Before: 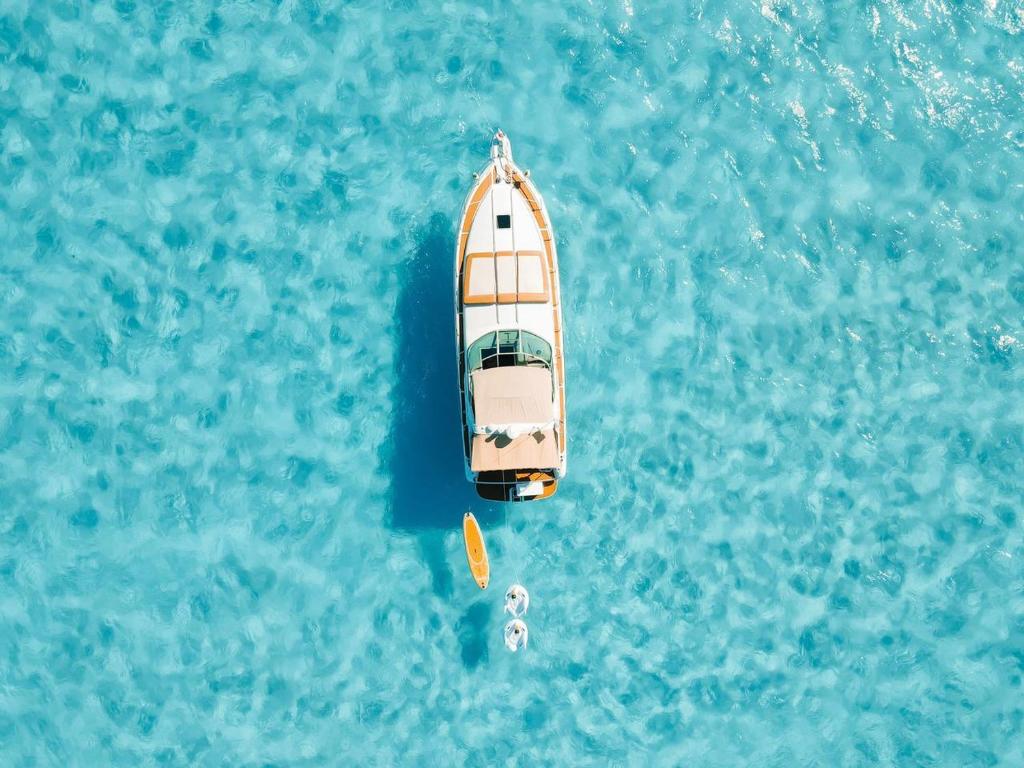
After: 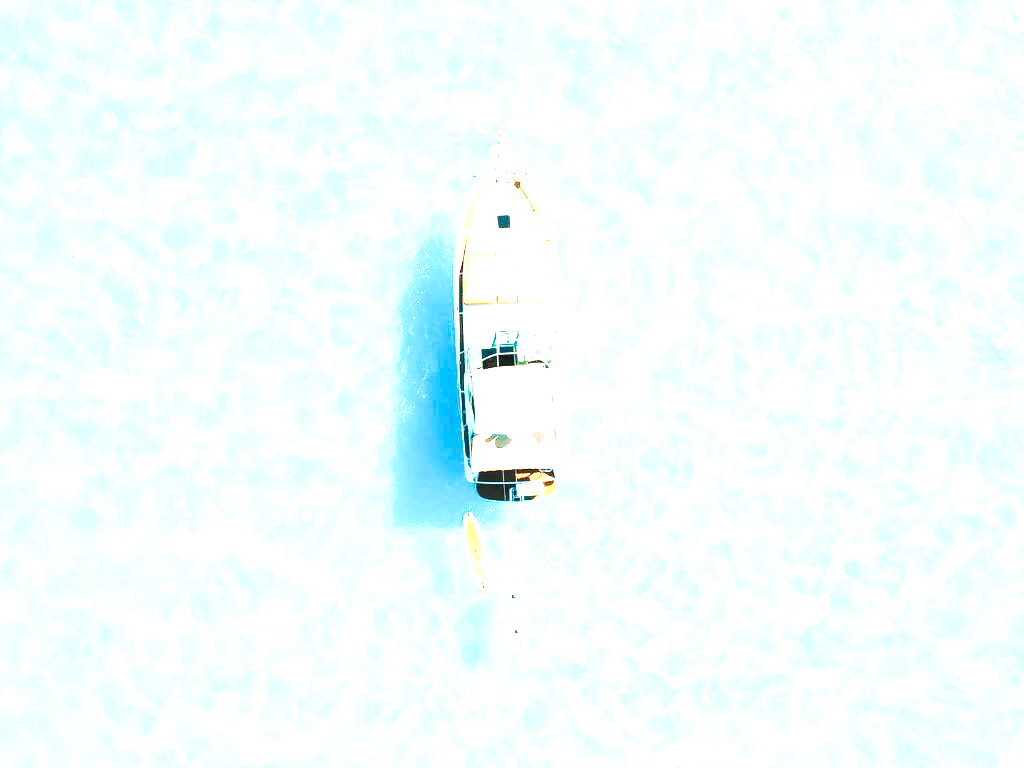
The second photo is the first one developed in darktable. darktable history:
exposure: black level correction 0, exposure 2.17 EV, compensate highlight preservation false
tone curve: curves: ch0 [(0, 0.013) (0.198, 0.175) (0.512, 0.582) (0.625, 0.754) (0.81, 0.934) (1, 1)], preserve colors none
